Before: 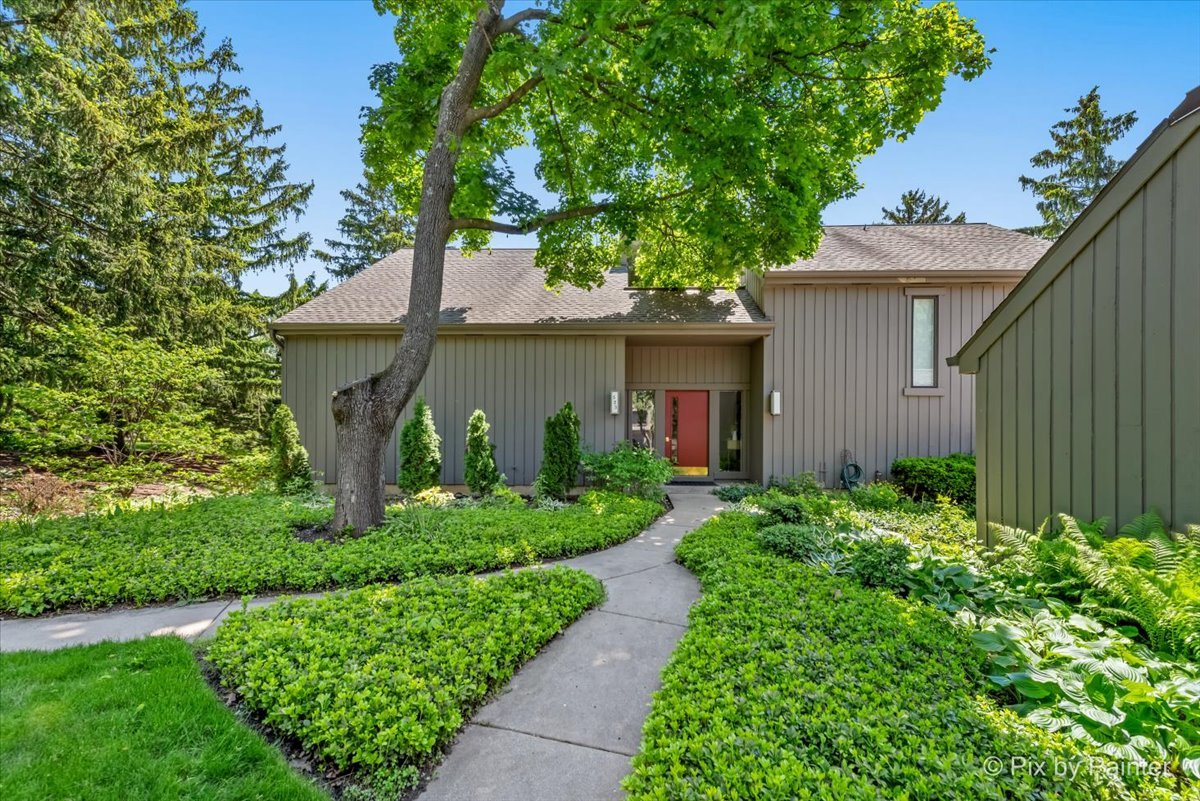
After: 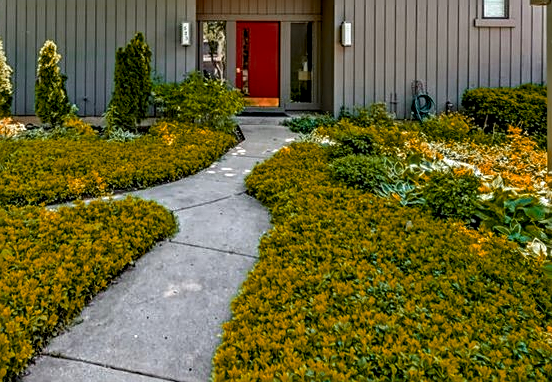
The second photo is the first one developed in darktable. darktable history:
crop: left 35.764%, top 46.176%, right 18.2%, bottom 6.076%
local contrast: detail 150%
color zones: curves: ch0 [(0, 0.299) (0.25, 0.383) (0.456, 0.352) (0.736, 0.571)]; ch1 [(0, 0.63) (0.151, 0.568) (0.254, 0.416) (0.47, 0.558) (0.732, 0.37) (0.909, 0.492)]; ch2 [(0.004, 0.604) (0.158, 0.443) (0.257, 0.403) (0.761, 0.468)]
color balance rgb: perceptual saturation grading › global saturation 25.582%, global vibrance 20%
exposure: compensate highlight preservation false
haze removal: adaptive false
sharpen: on, module defaults
